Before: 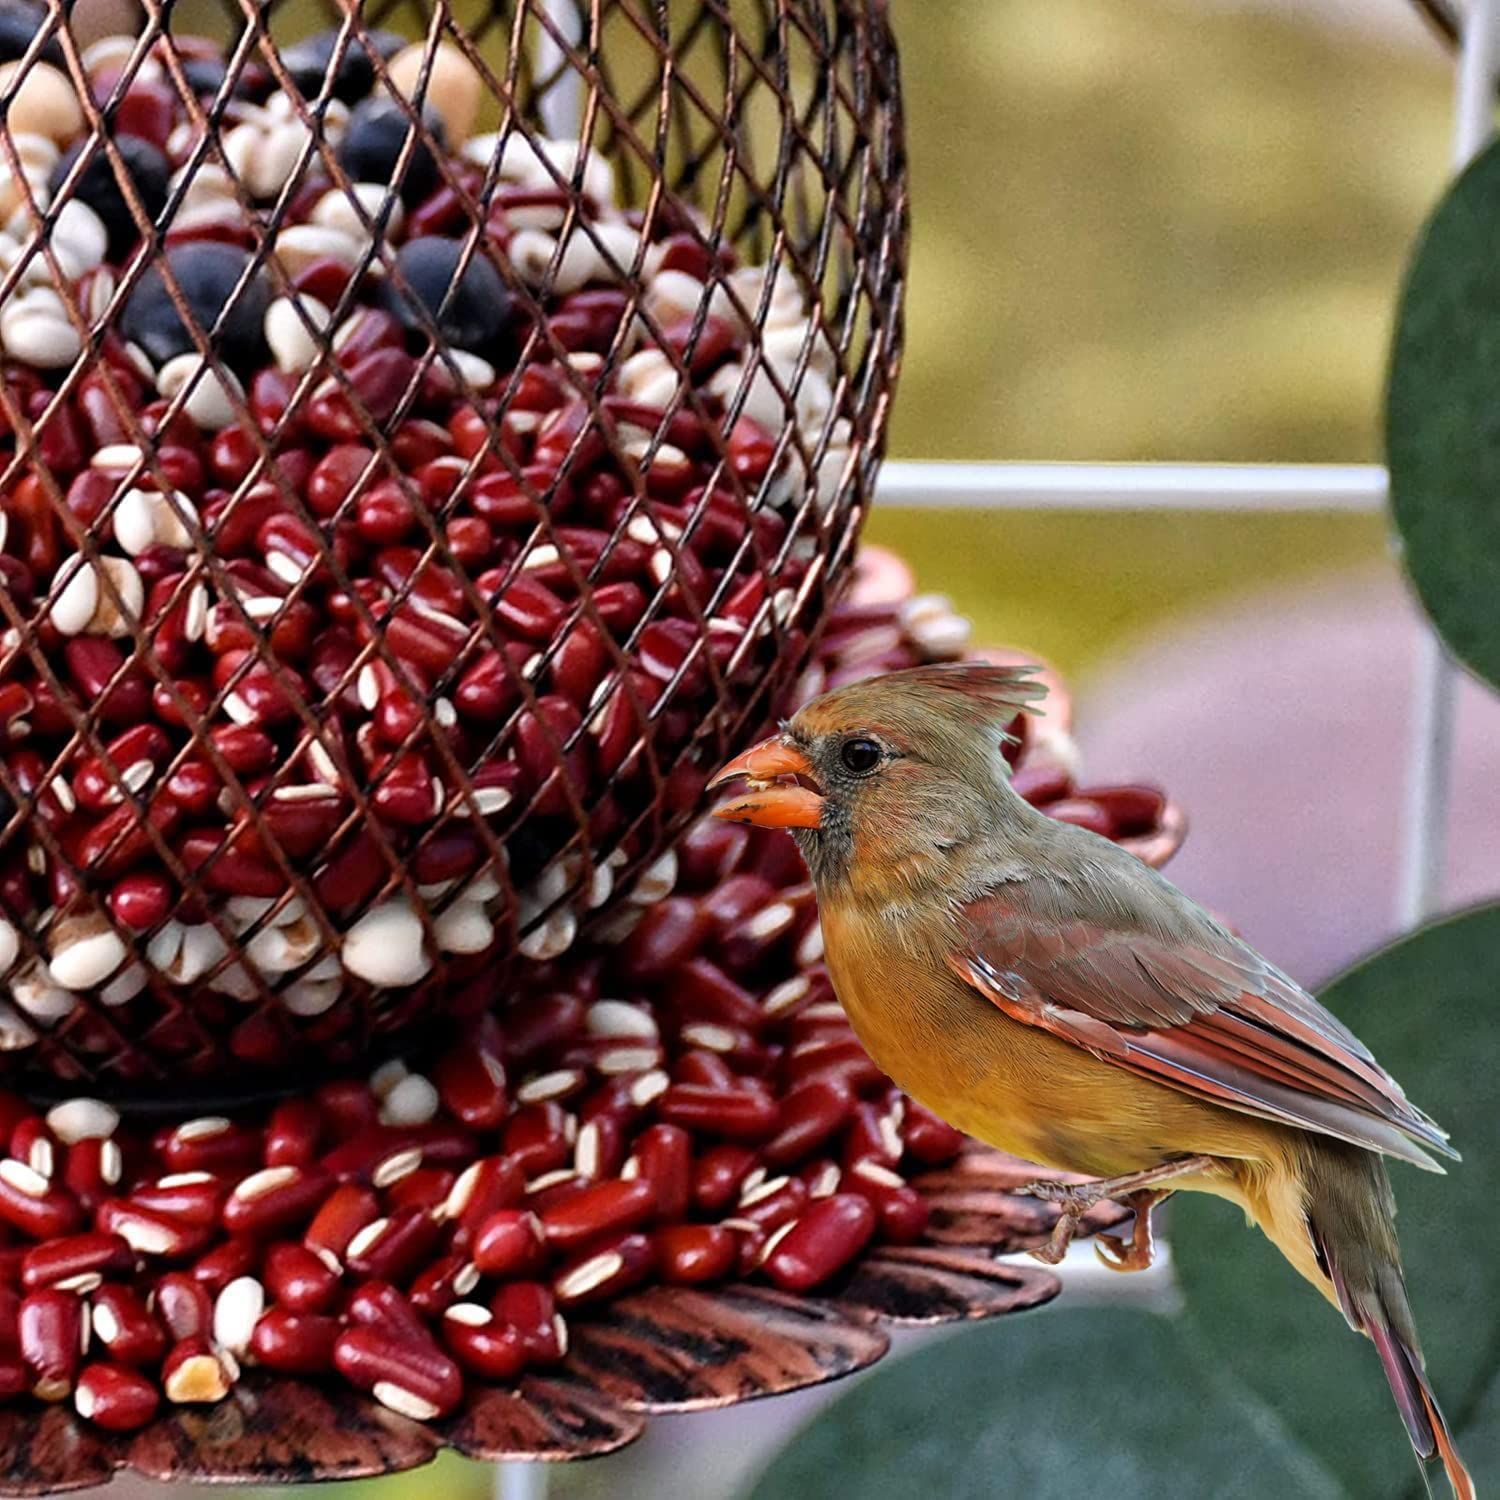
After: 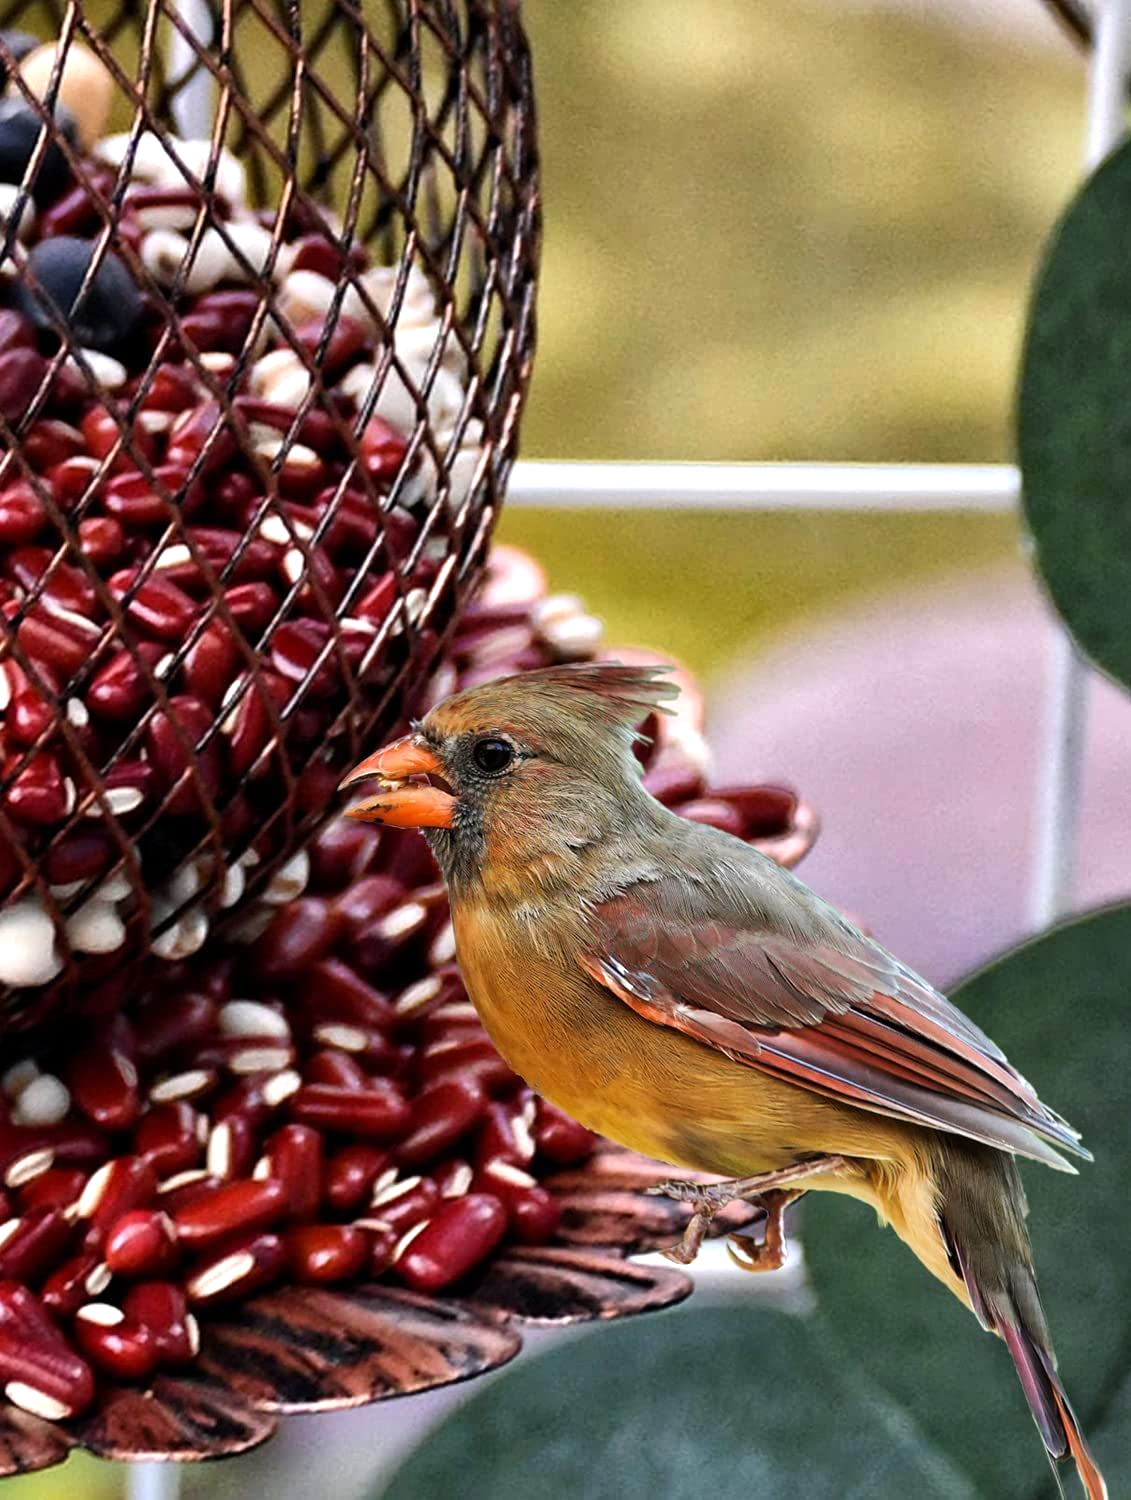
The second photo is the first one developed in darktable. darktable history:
crop and rotate: left 24.6%
tone equalizer: -8 EV -0.417 EV, -7 EV -0.389 EV, -6 EV -0.333 EV, -5 EV -0.222 EV, -3 EV 0.222 EV, -2 EV 0.333 EV, -1 EV 0.389 EV, +0 EV 0.417 EV, edges refinement/feathering 500, mask exposure compensation -1.57 EV, preserve details no
